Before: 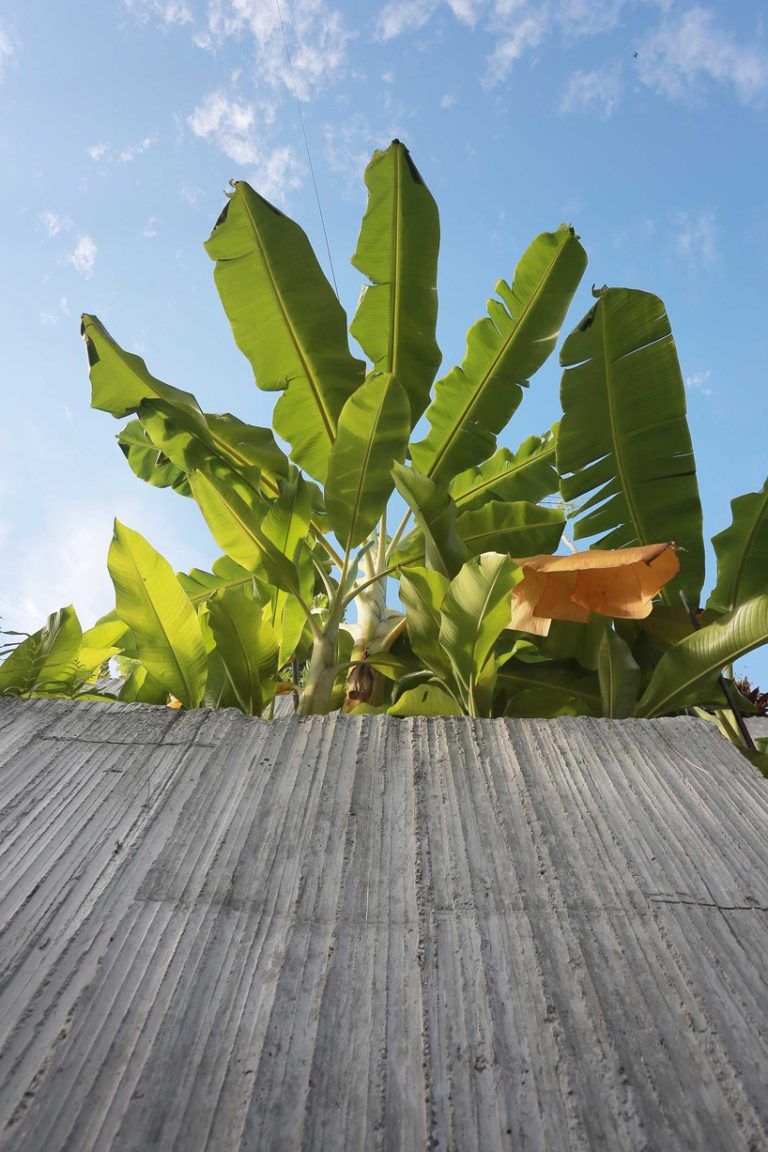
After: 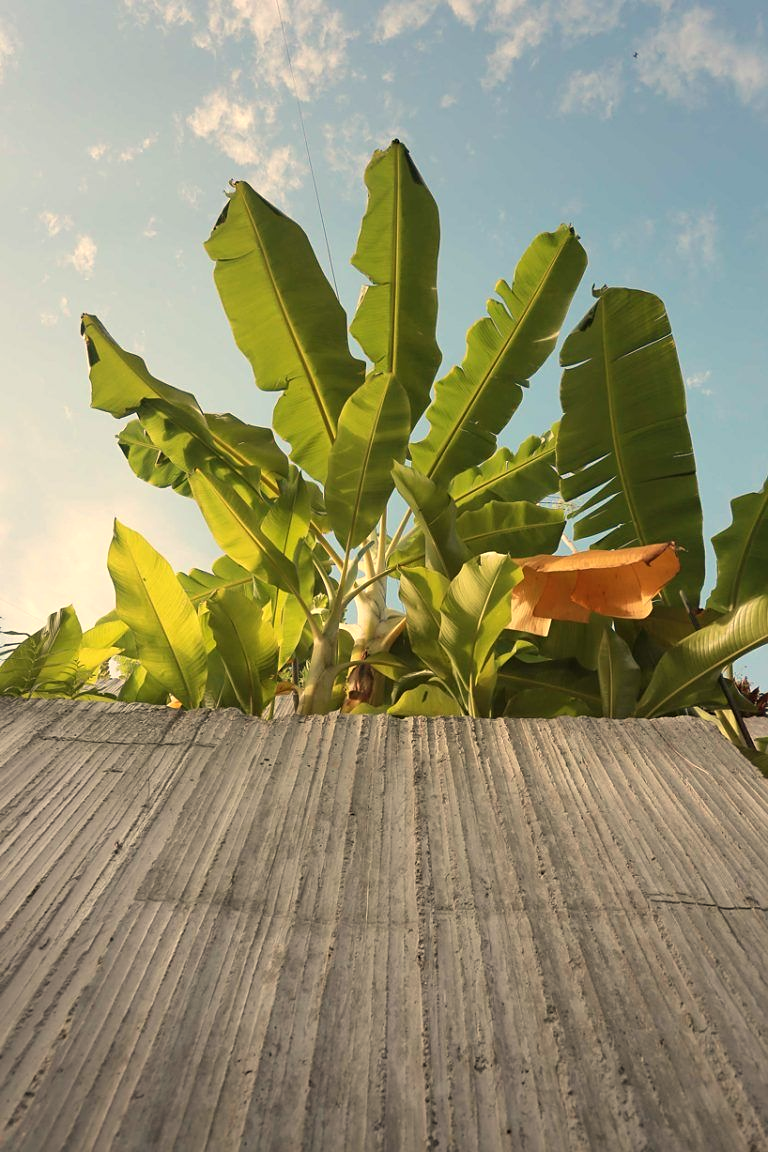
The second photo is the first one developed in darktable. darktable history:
white balance: red 1.123, blue 0.83
sharpen: amount 0.2
